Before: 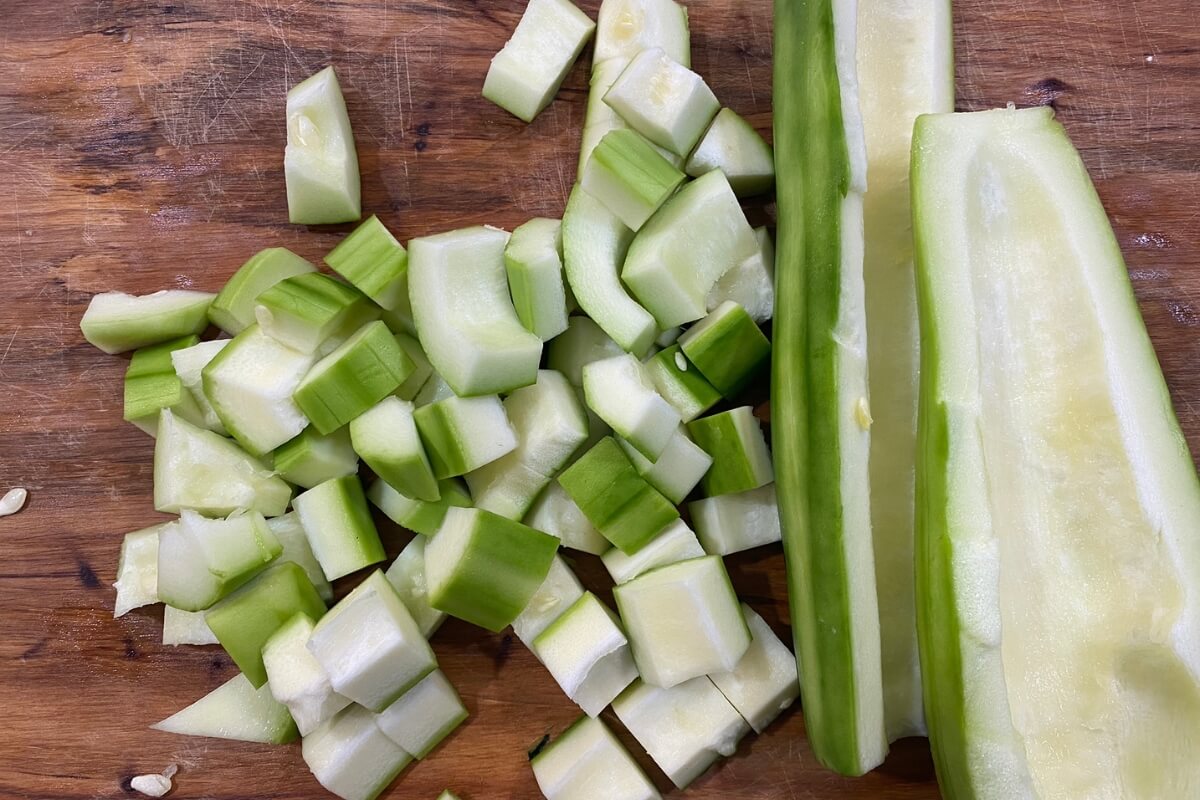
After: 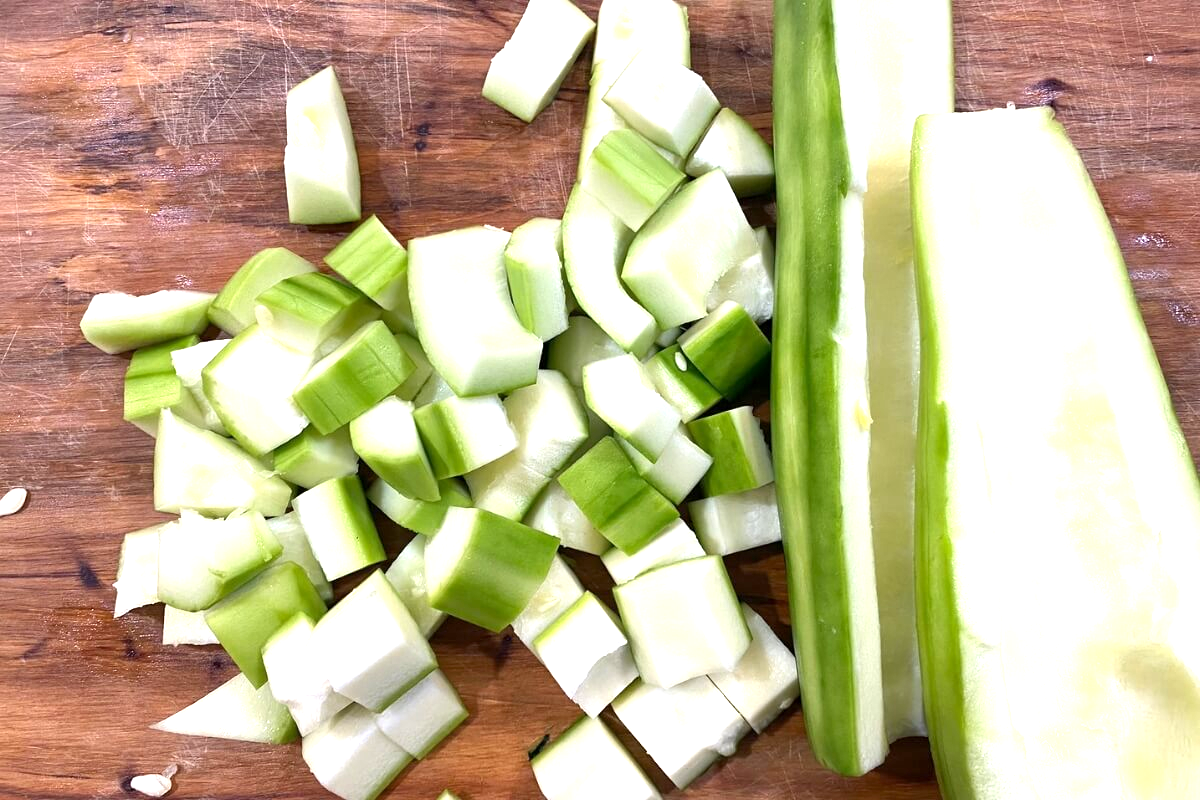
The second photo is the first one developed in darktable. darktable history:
exposure: black level correction 0.001, exposure 1.05 EV, compensate exposure bias true, compensate highlight preservation false
